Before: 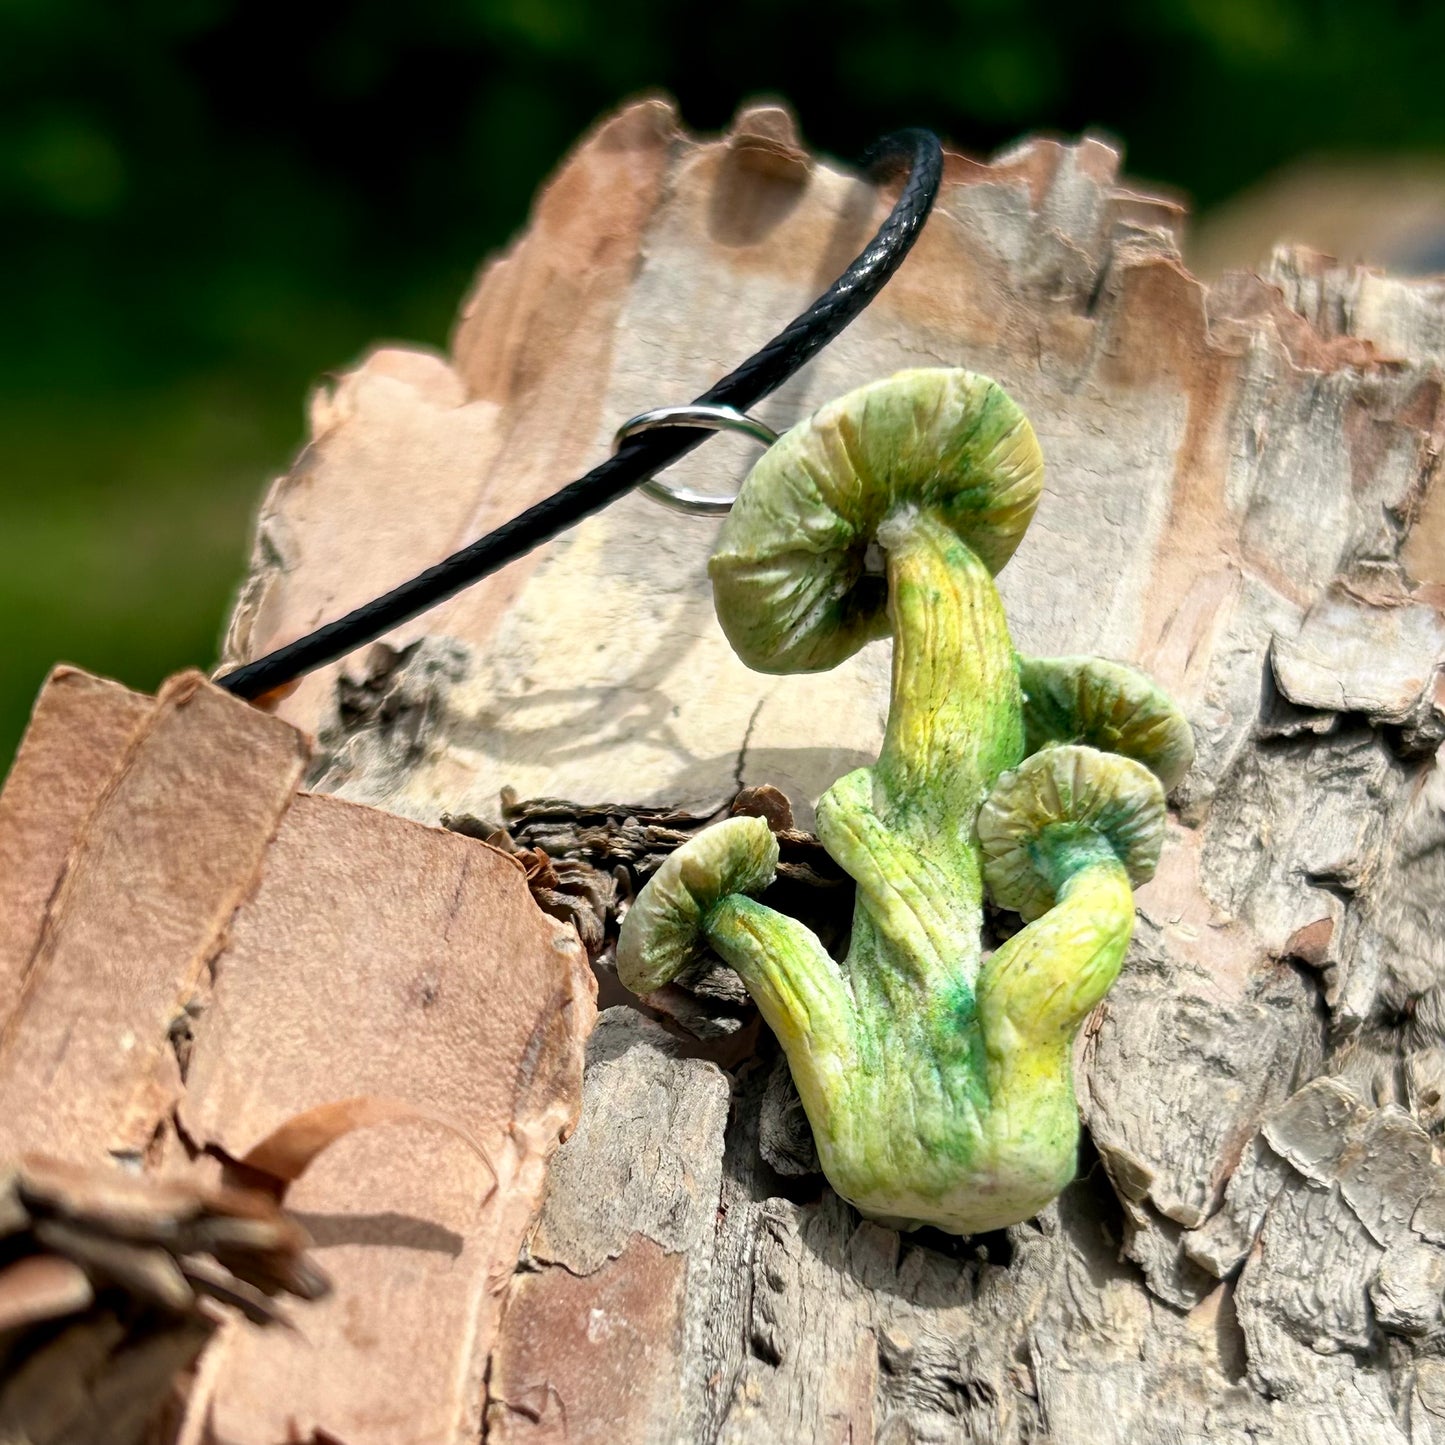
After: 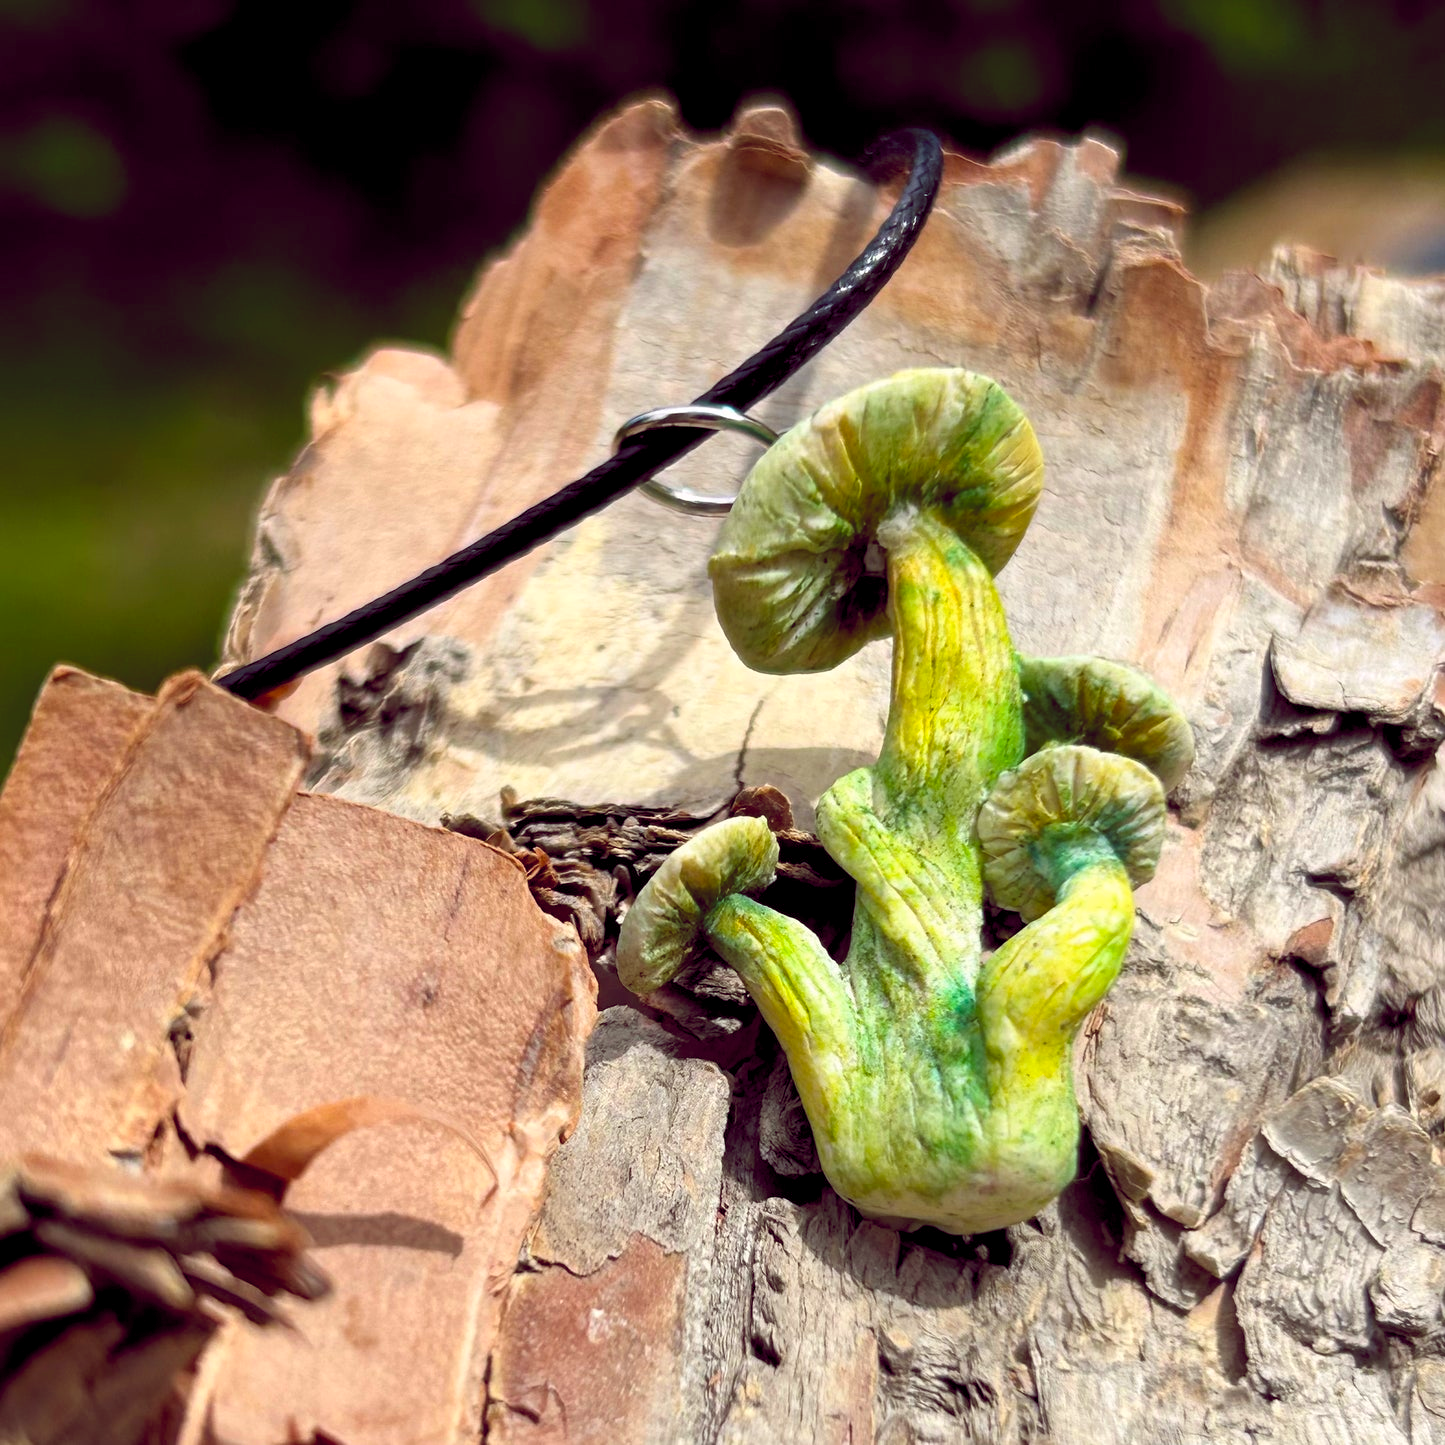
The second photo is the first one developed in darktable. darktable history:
color balance rgb: shadows lift › chroma 0.893%, shadows lift › hue 115.05°, global offset › chroma 0.281%, global offset › hue 319.87°, perceptual saturation grading › global saturation 19.437%, global vibrance 20%
